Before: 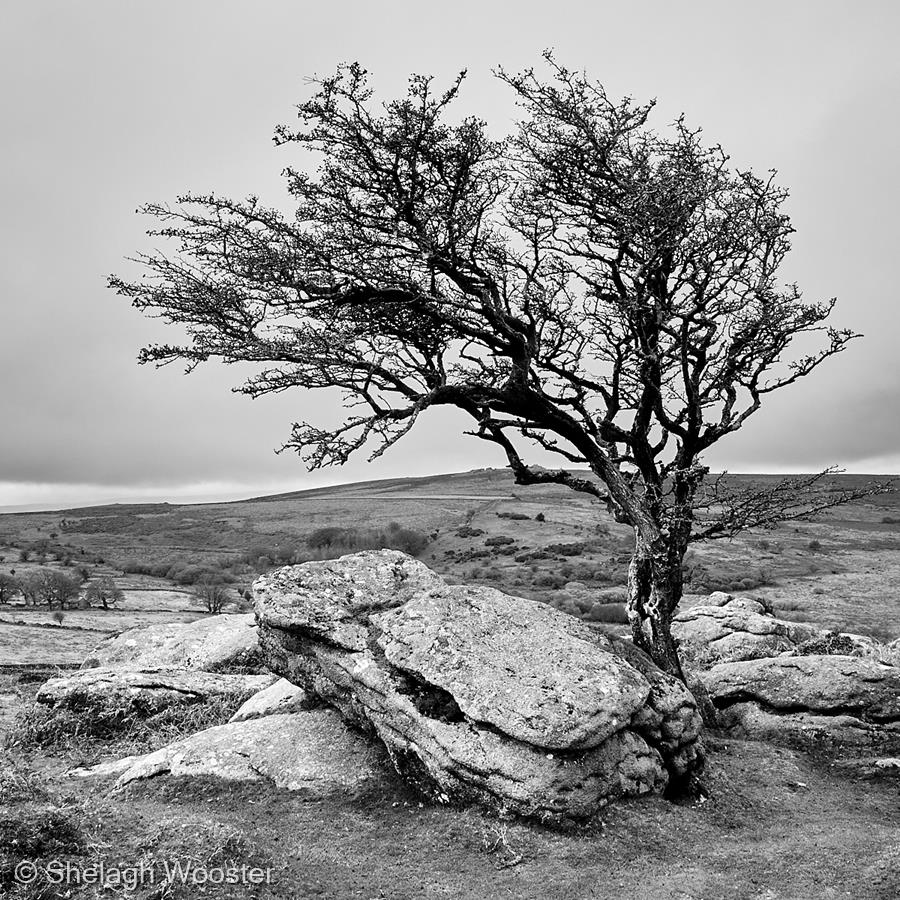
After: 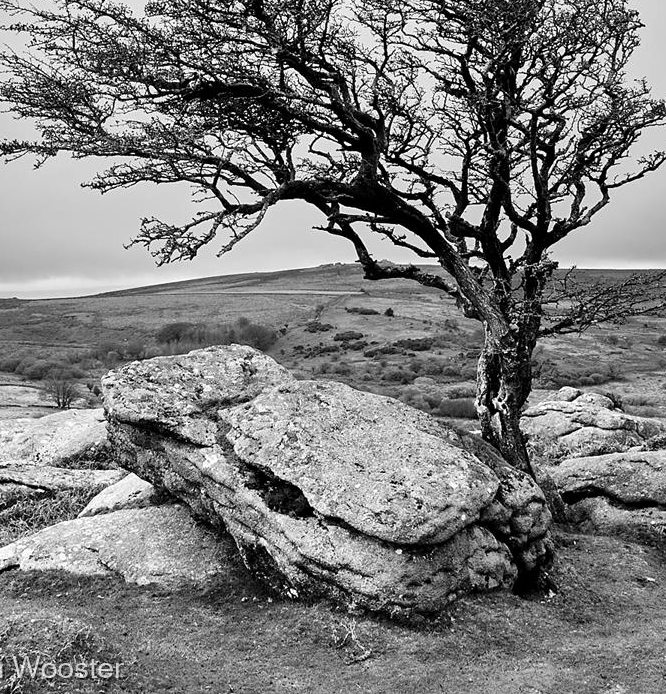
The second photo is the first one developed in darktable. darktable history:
crop: left 16.871%, top 22.857%, right 9.116%
levels: mode automatic, gray 50.8%
